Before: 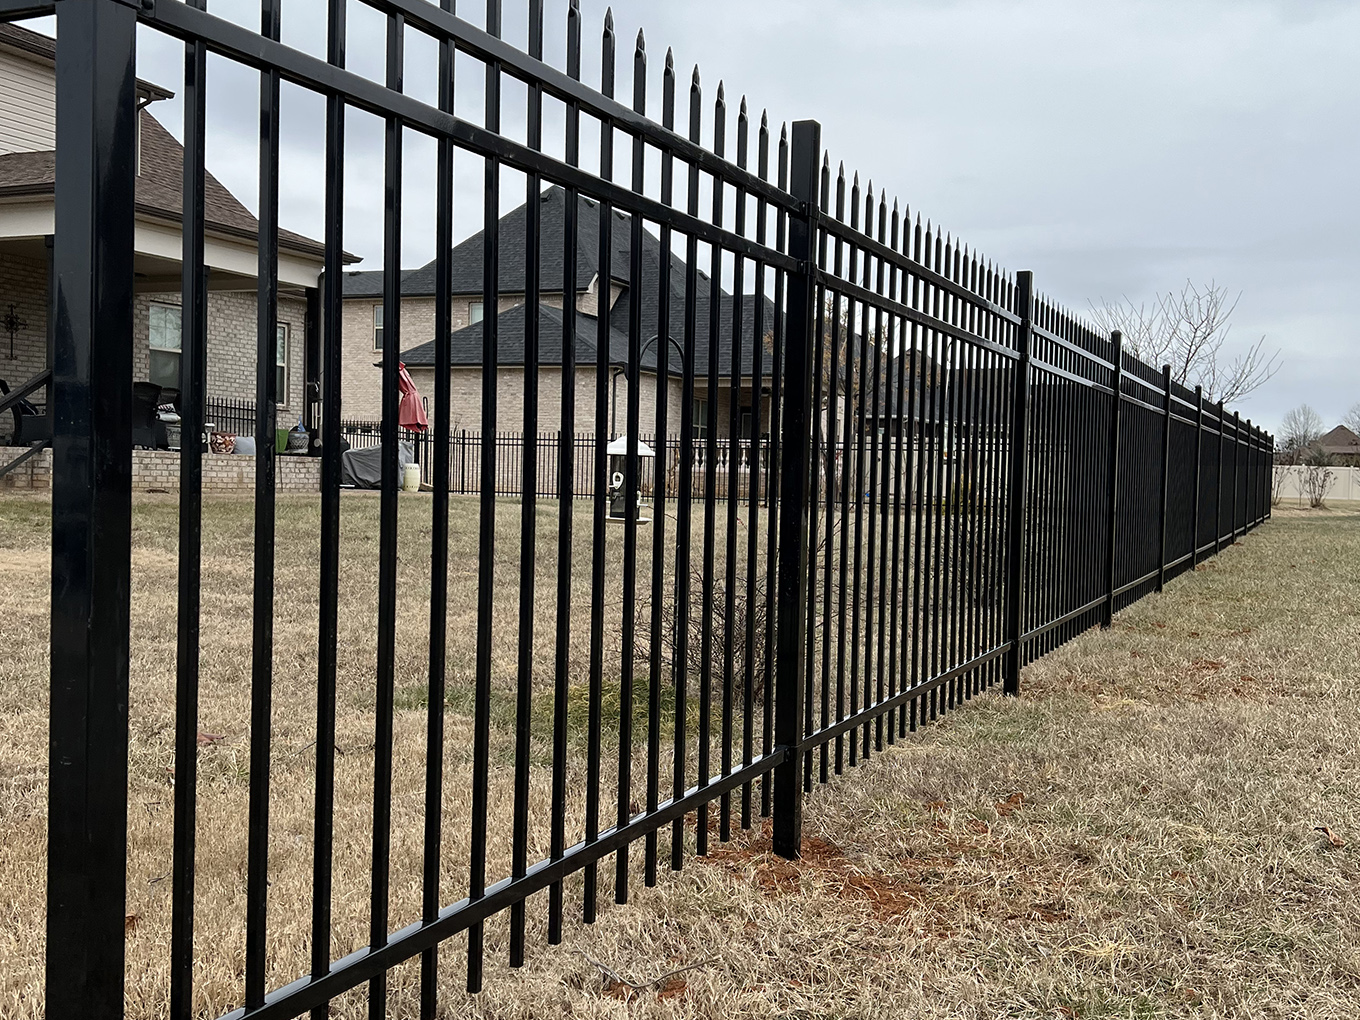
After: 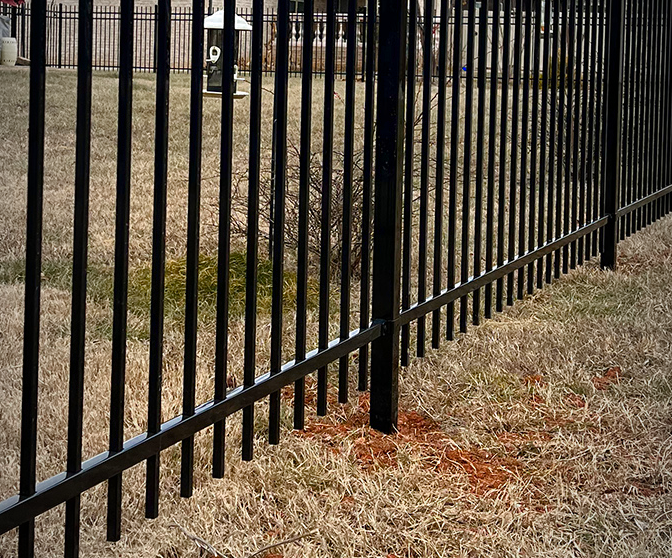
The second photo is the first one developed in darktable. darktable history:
crop: left 29.672%, top 41.786%, right 20.851%, bottom 3.487%
vignetting: fall-off start 97%, fall-off radius 100%, width/height ratio 0.609, unbound false
color balance rgb: linear chroma grading › shadows 32%, linear chroma grading › global chroma -2%, linear chroma grading › mid-tones 4%, perceptual saturation grading › global saturation -2%, perceptual saturation grading › highlights -8%, perceptual saturation grading › mid-tones 8%, perceptual saturation grading › shadows 4%, perceptual brilliance grading › highlights 8%, perceptual brilliance grading › mid-tones 4%, perceptual brilliance grading › shadows 2%, global vibrance 16%, saturation formula JzAzBz (2021)
color zones: curves: ch0 [(0, 0.553) (0.123, 0.58) (0.23, 0.419) (0.468, 0.155) (0.605, 0.132) (0.723, 0.063) (0.833, 0.172) (0.921, 0.468)]; ch1 [(0.025, 0.645) (0.229, 0.584) (0.326, 0.551) (0.537, 0.446) (0.599, 0.911) (0.708, 1) (0.805, 0.944)]; ch2 [(0.086, 0.468) (0.254, 0.464) (0.638, 0.564) (0.702, 0.592) (0.768, 0.564)]
